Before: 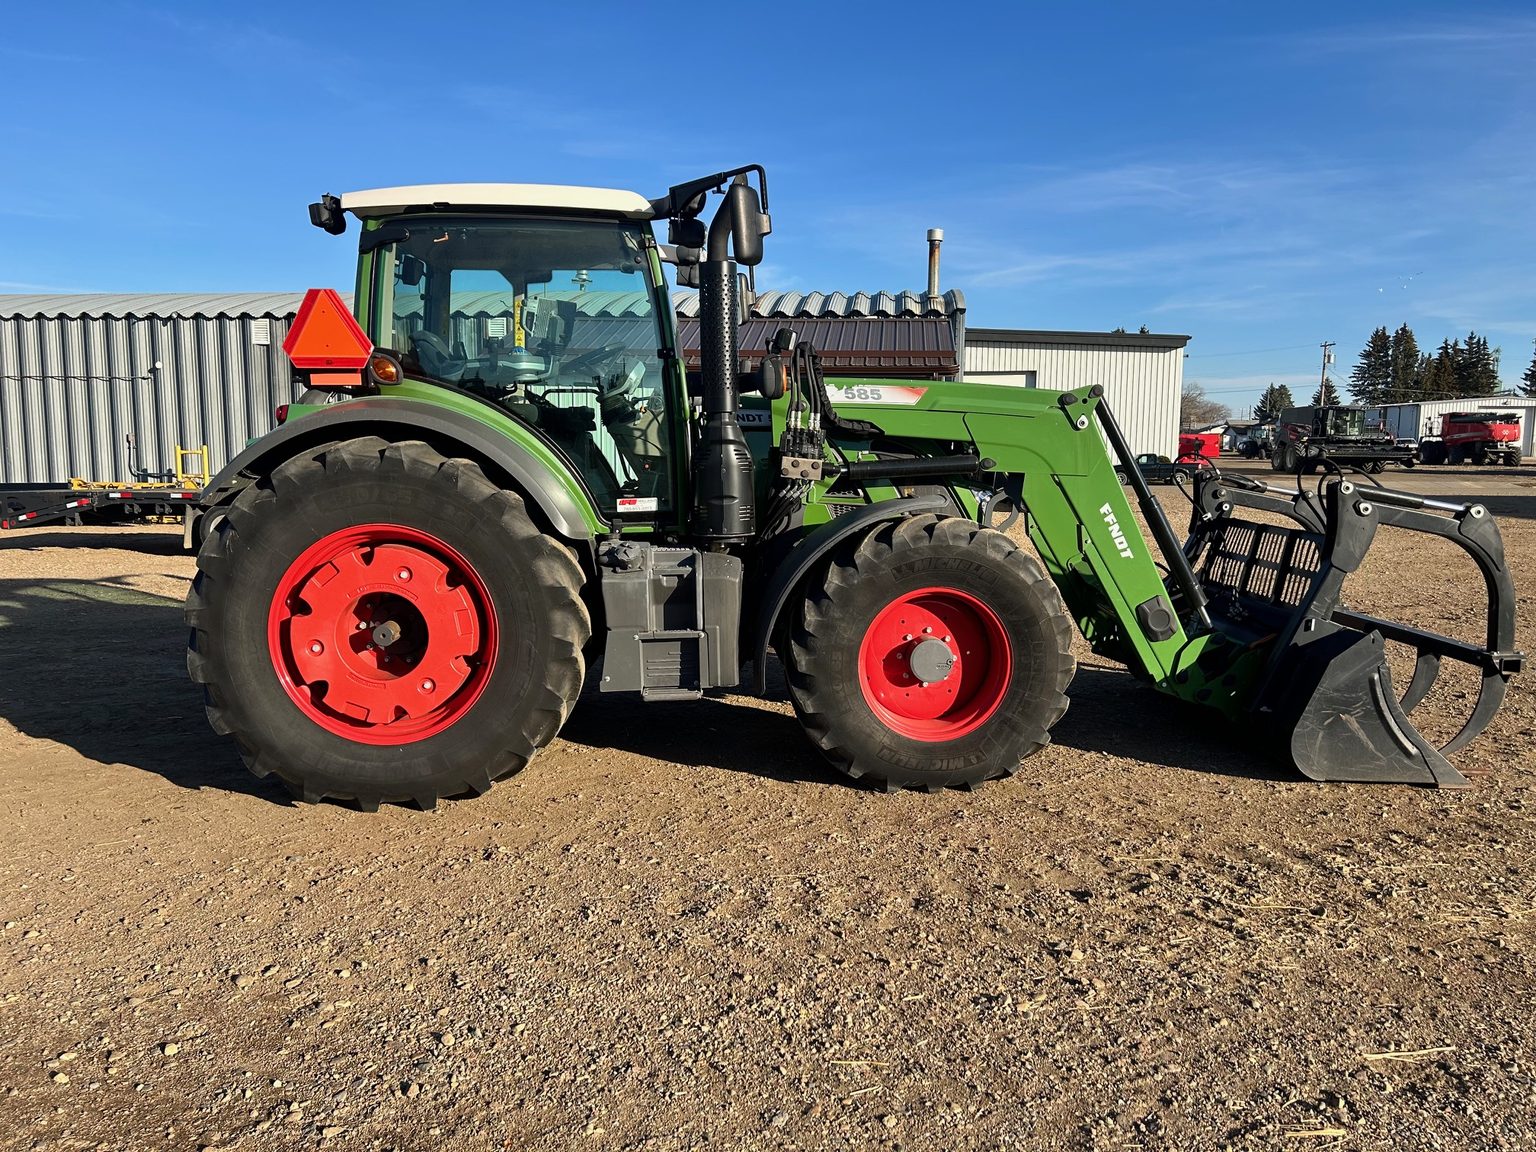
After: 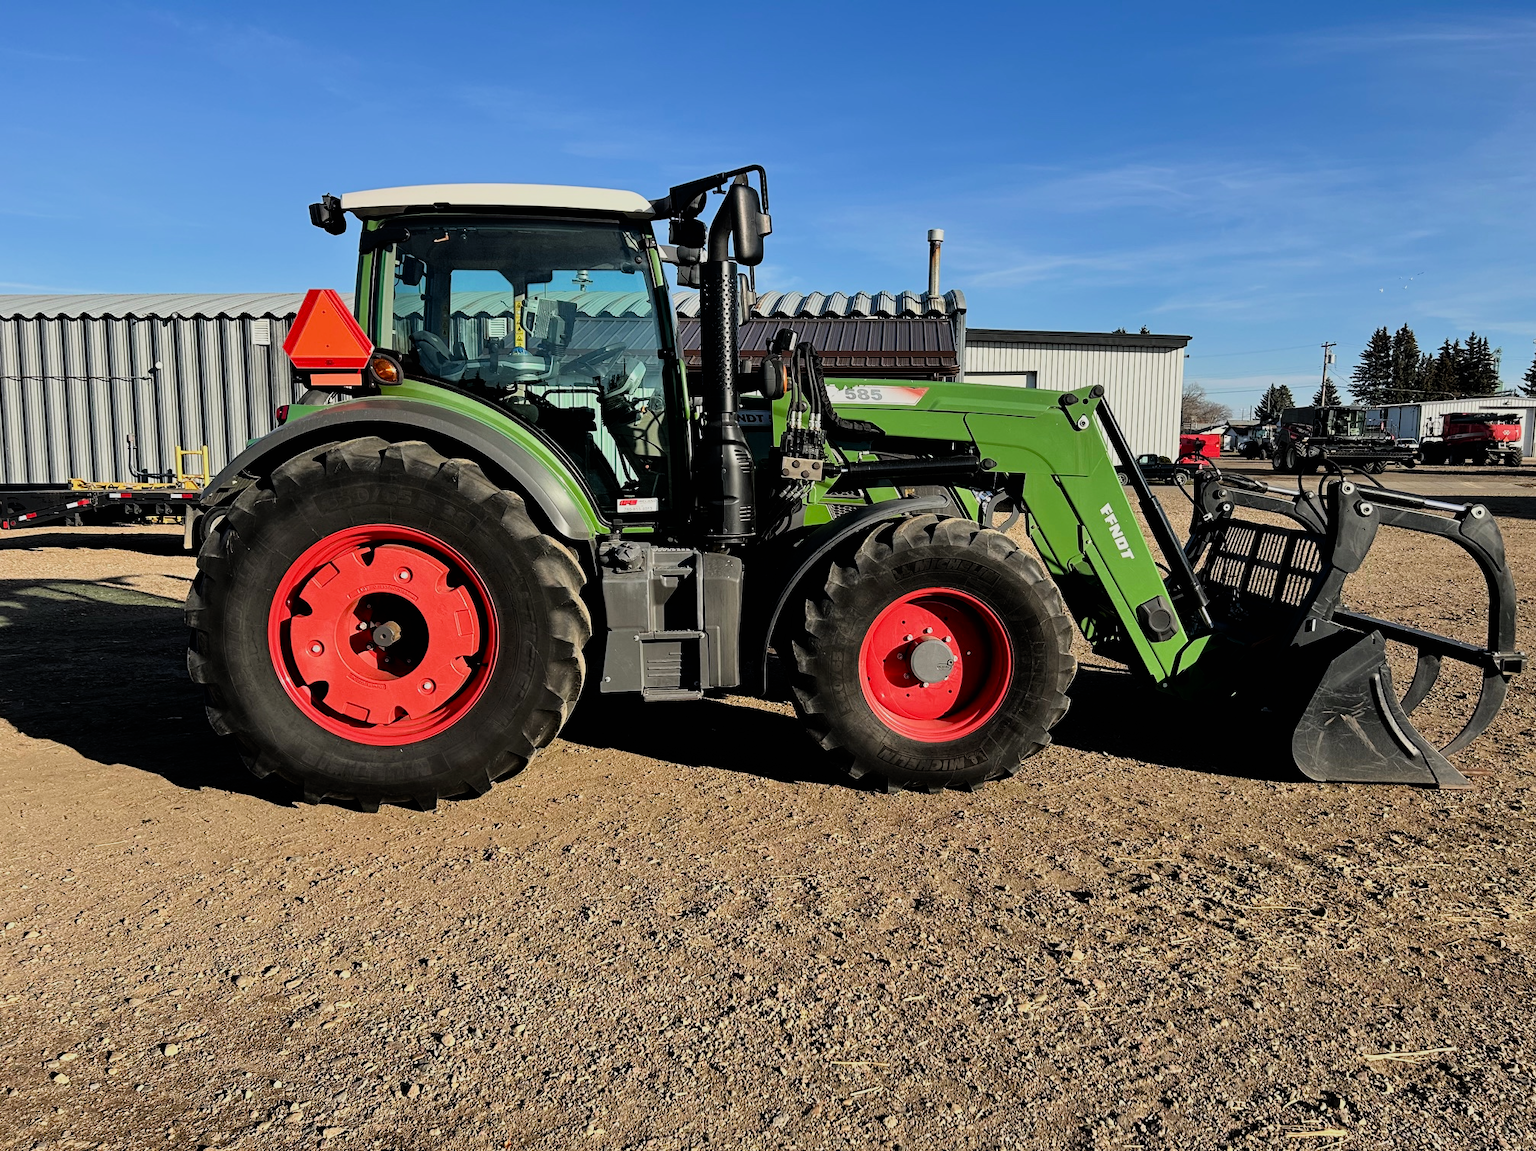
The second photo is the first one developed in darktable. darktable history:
filmic rgb: black relative exposure -7.75 EV, white relative exposure 4.4 EV, threshold 3 EV, hardness 3.76, latitude 50%, contrast 1.1, color science v5 (2021), contrast in shadows safe, contrast in highlights safe, enable highlight reconstruction true
